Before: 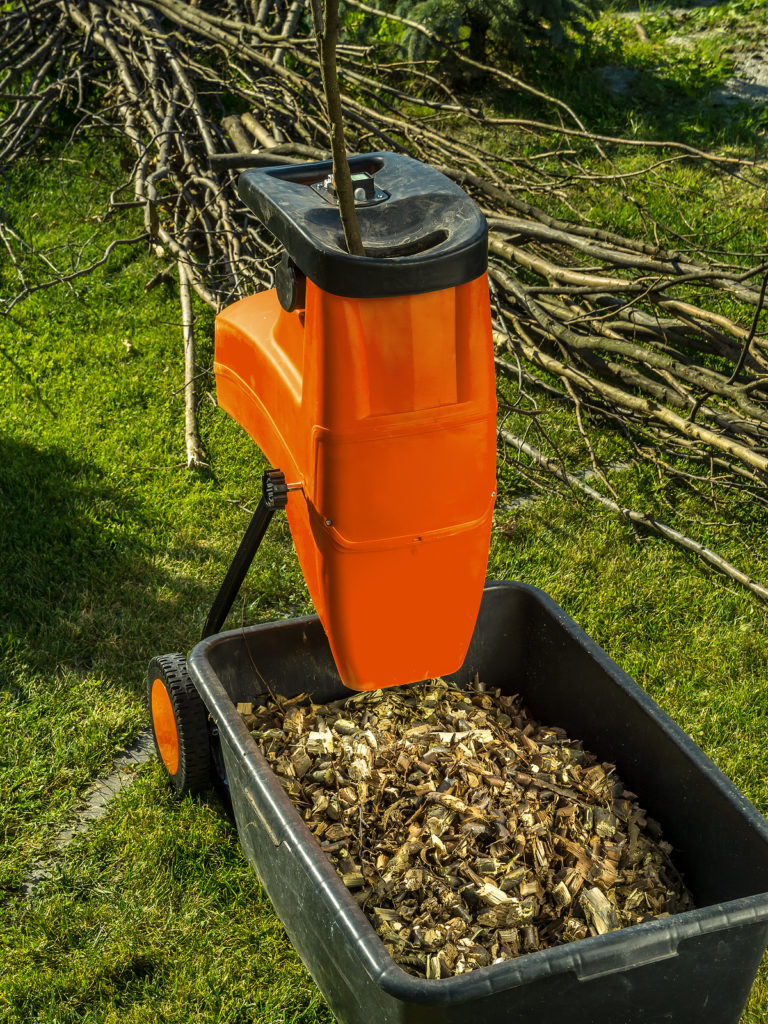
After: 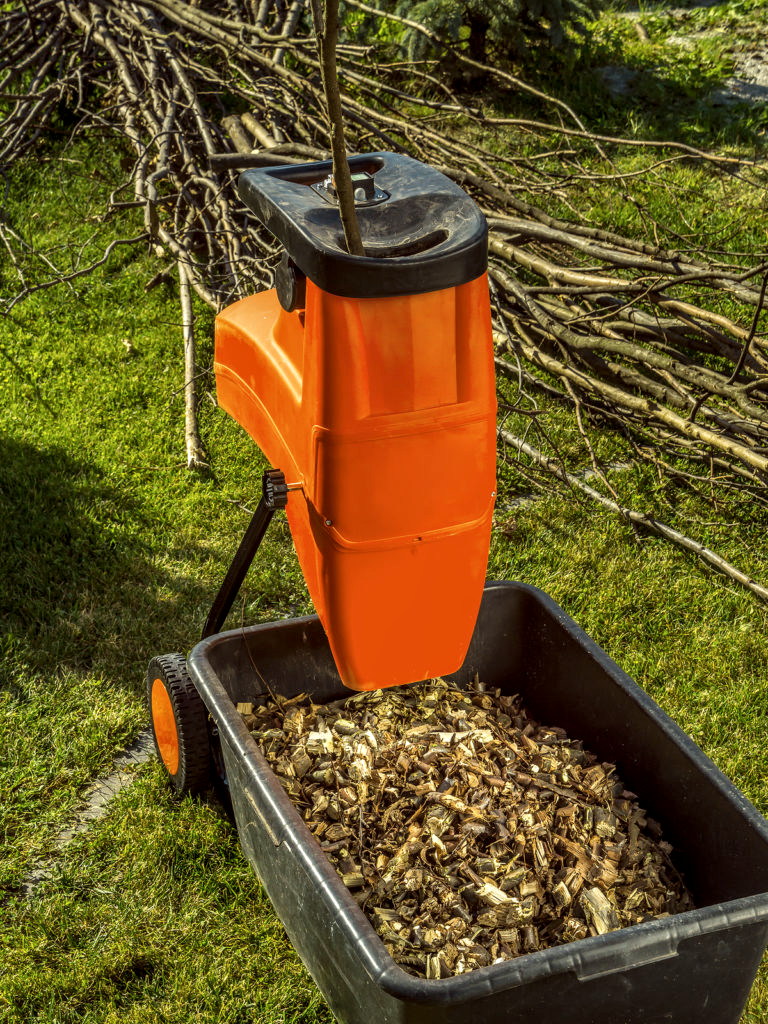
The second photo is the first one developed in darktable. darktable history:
color balance: mode lift, gamma, gain (sRGB), lift [1, 1.049, 1, 1]
local contrast: detail 130%
